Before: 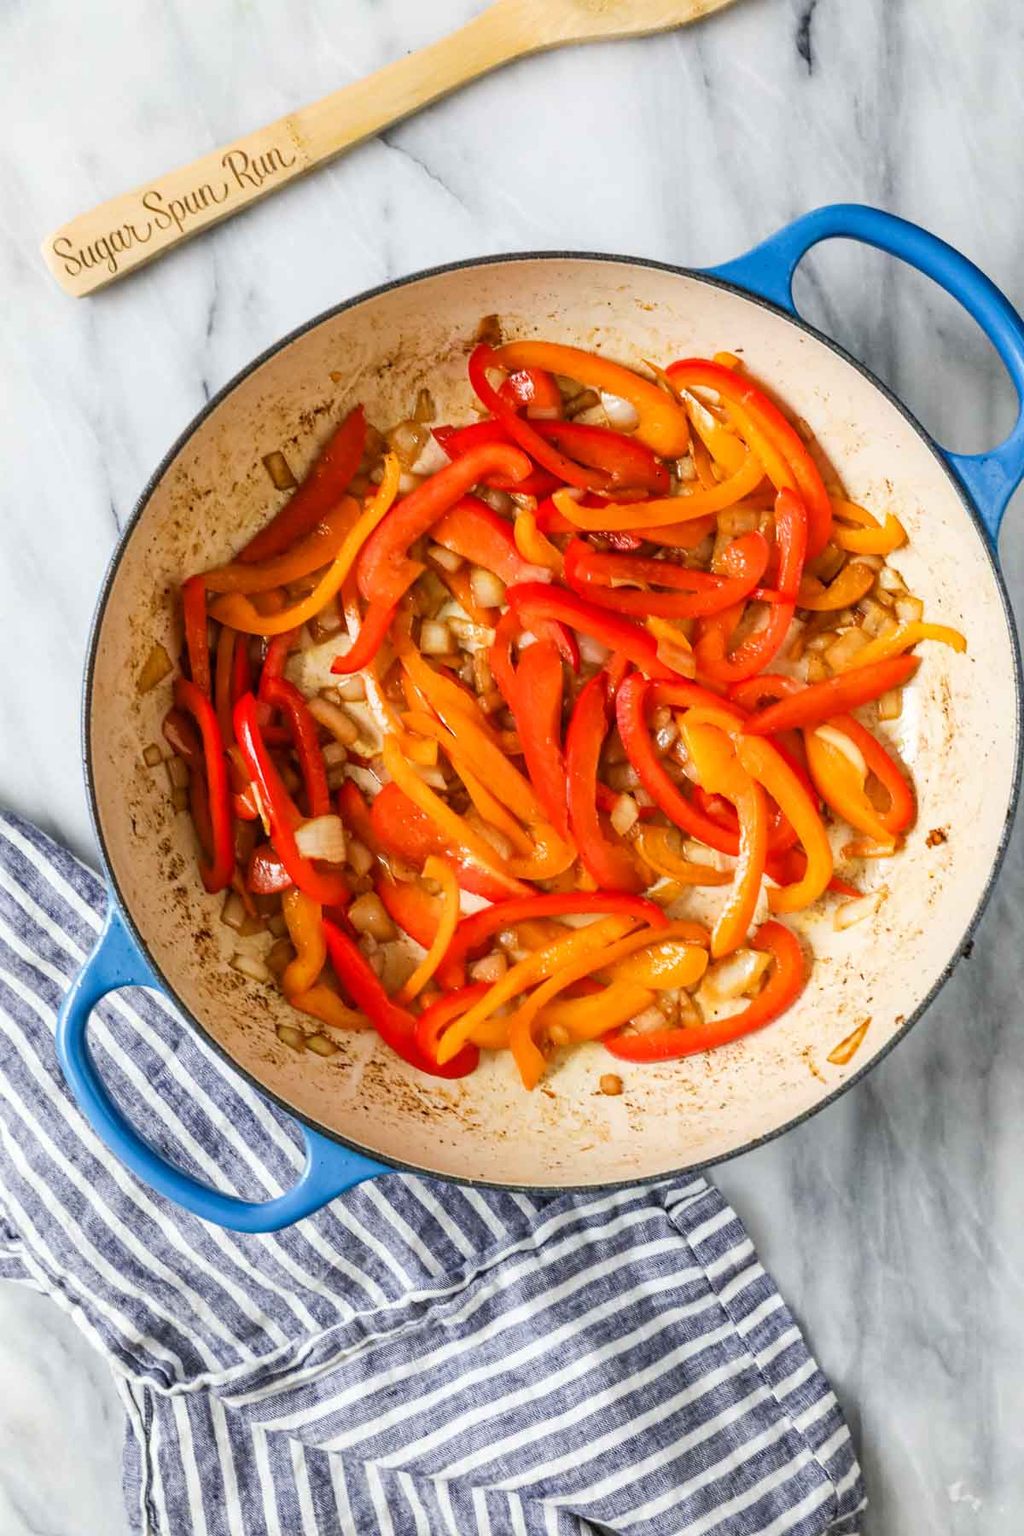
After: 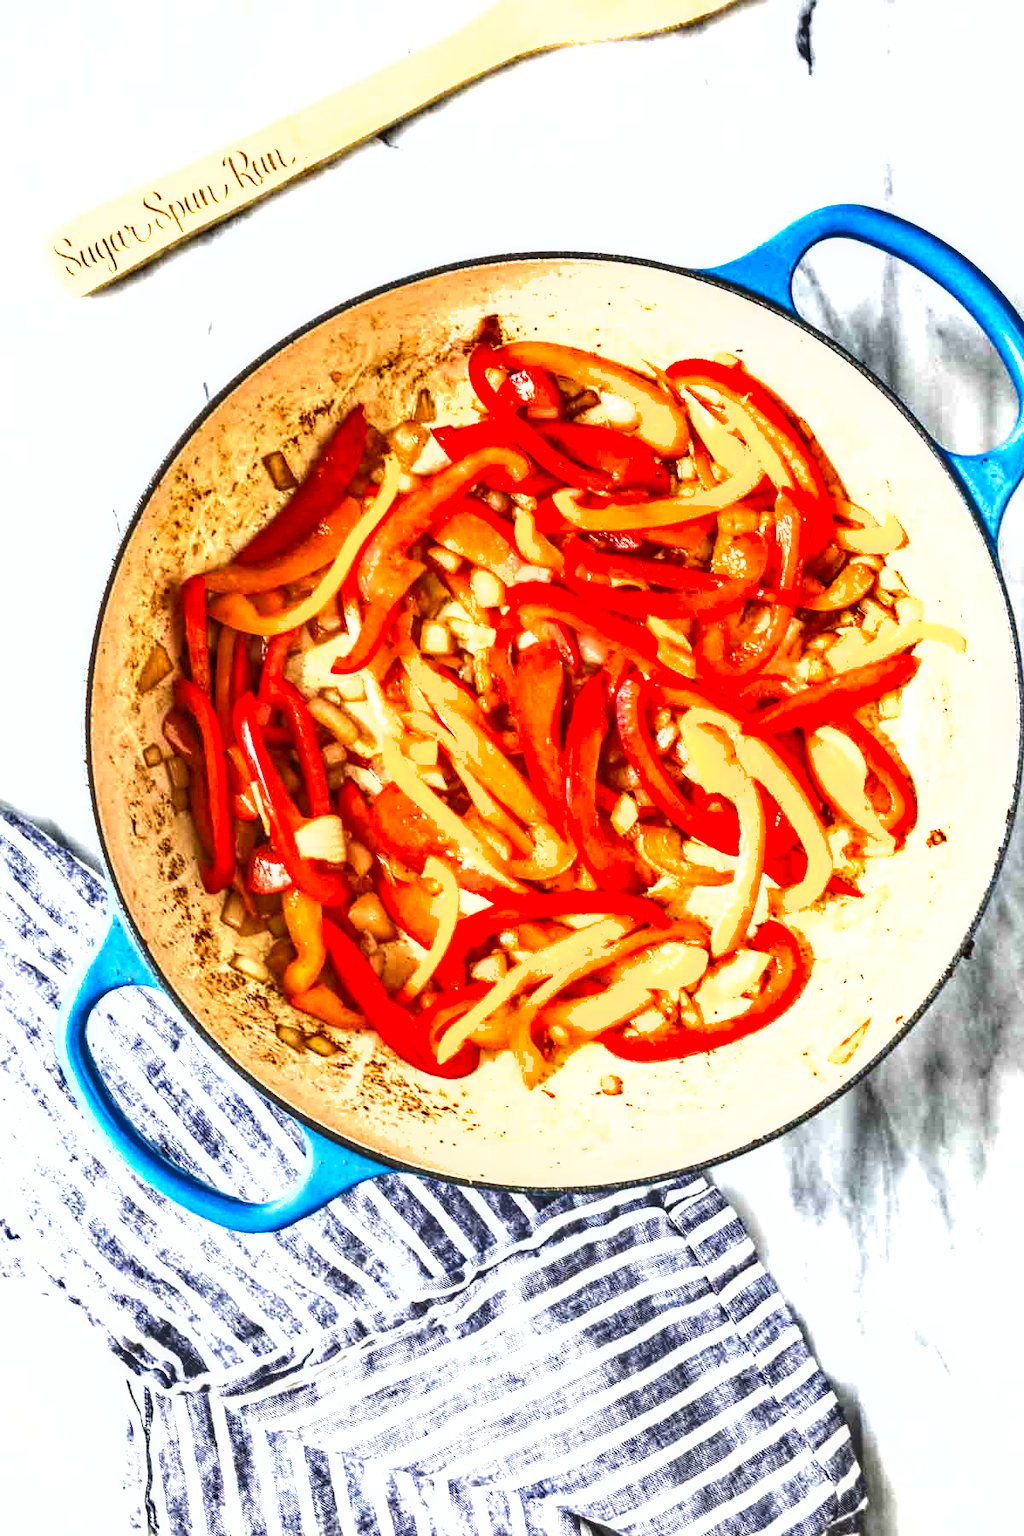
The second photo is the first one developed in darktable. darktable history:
exposure: black level correction 0, exposure 1.447 EV, compensate exposure bias true, compensate highlight preservation false
local contrast: on, module defaults
shadows and highlights: soften with gaussian
